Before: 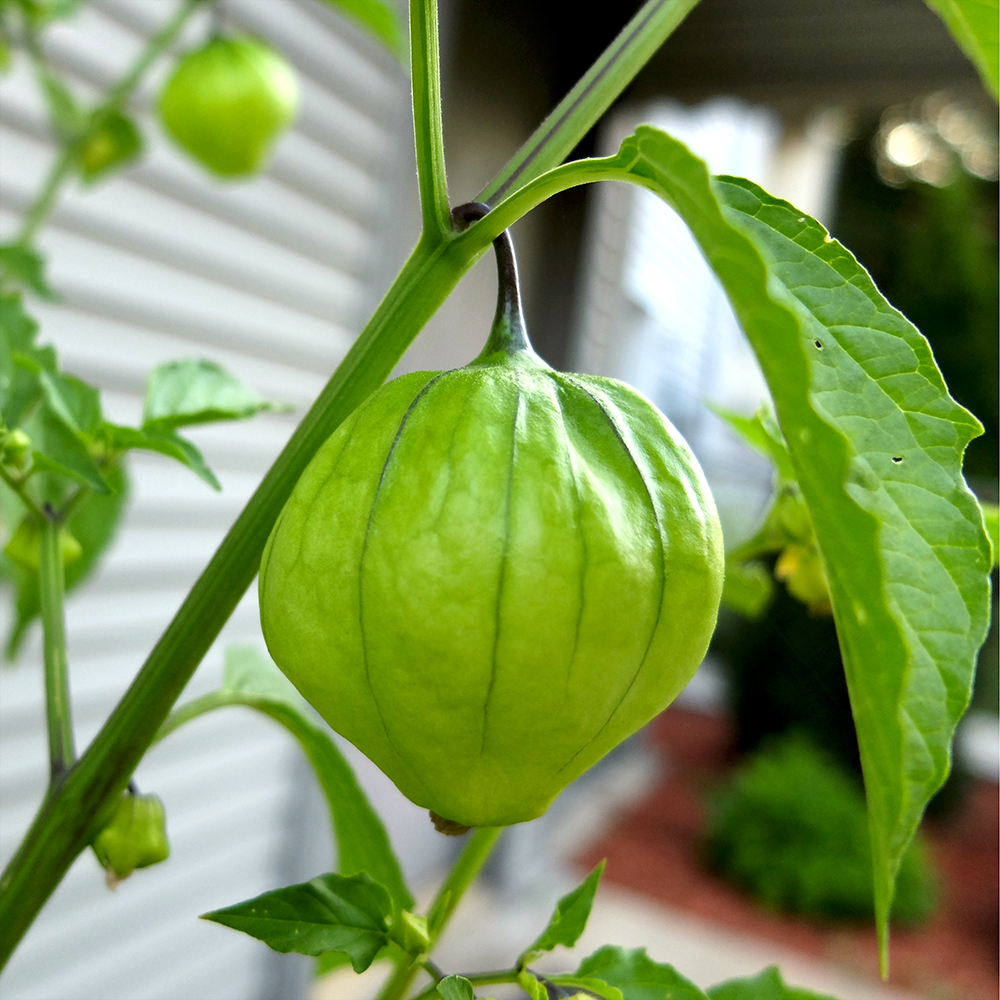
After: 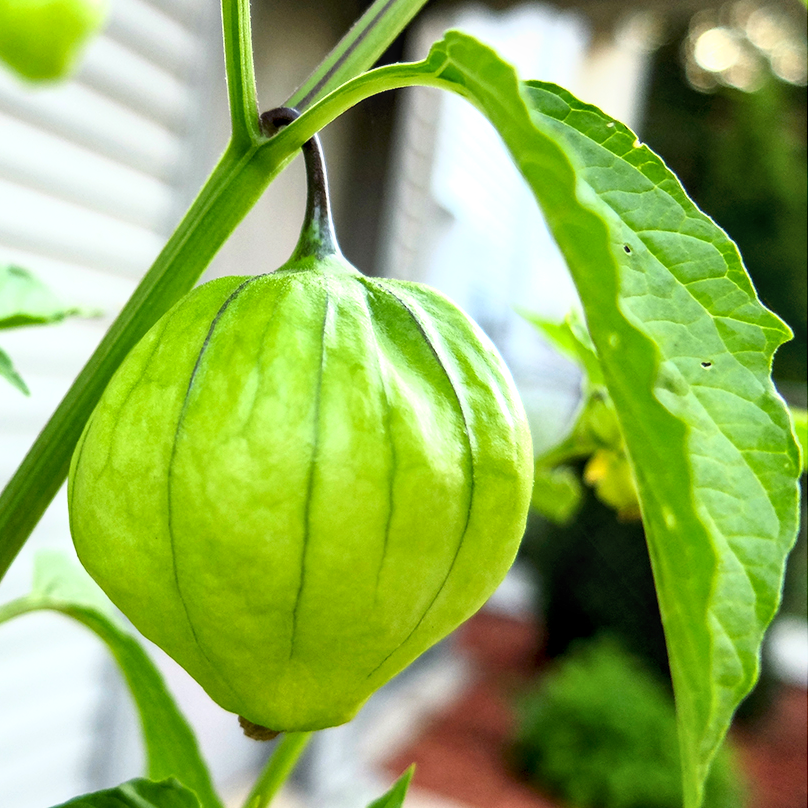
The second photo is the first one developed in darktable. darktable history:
local contrast: on, module defaults
crop: left 19.159%, top 9.58%, bottom 9.58%
base curve: curves: ch0 [(0, 0) (0.557, 0.834) (1, 1)]
